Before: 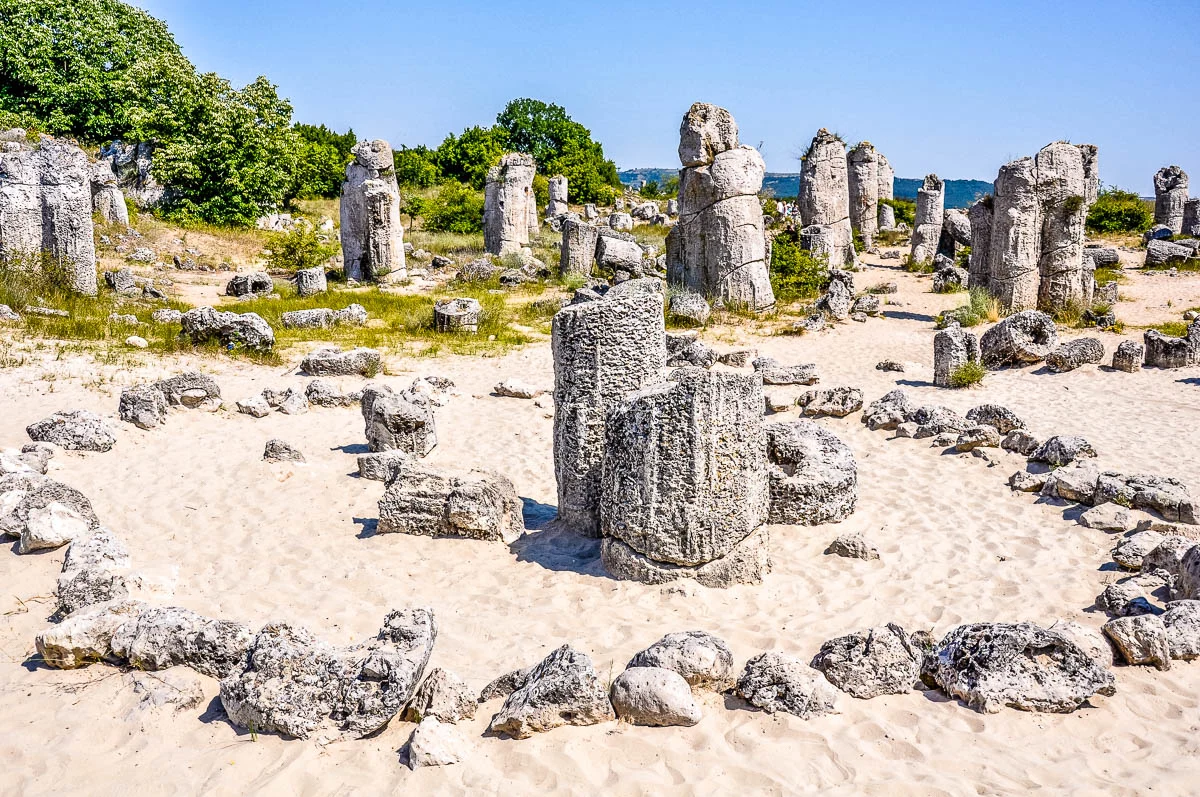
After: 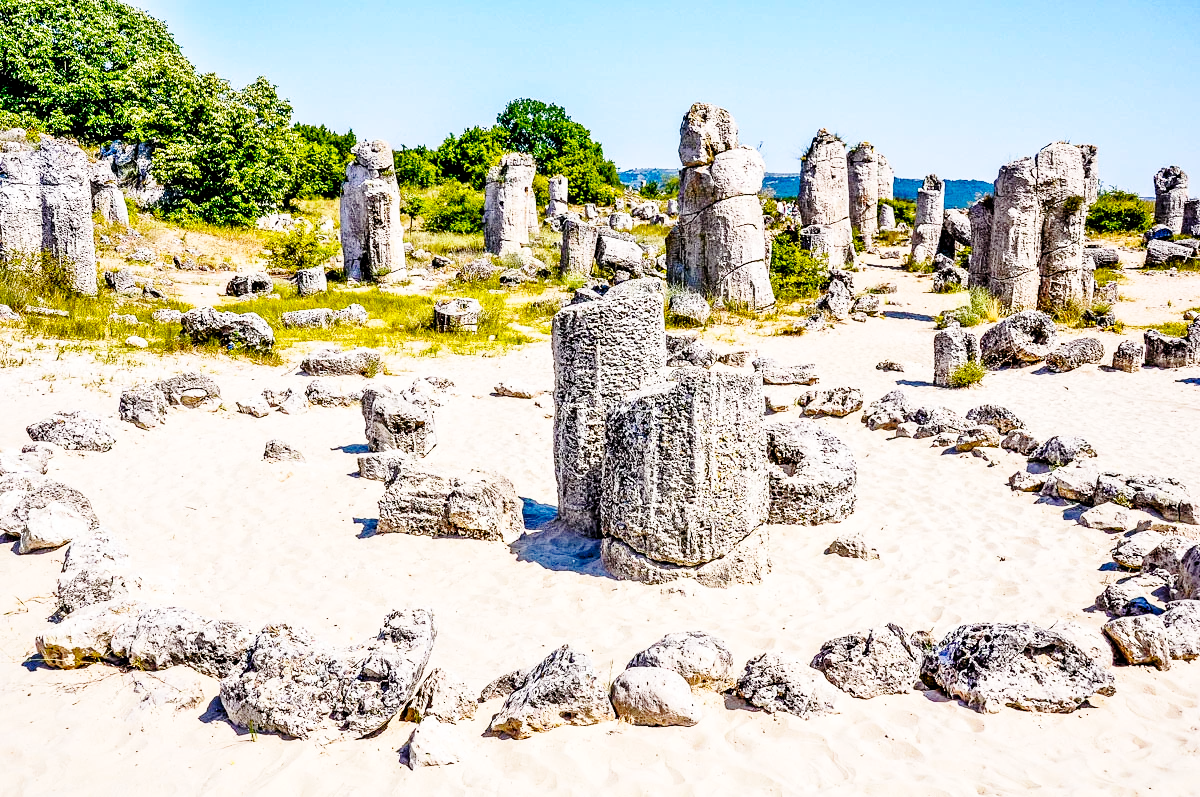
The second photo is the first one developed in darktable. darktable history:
base curve: curves: ch0 [(0, 0) (0.028, 0.03) (0.121, 0.232) (0.46, 0.748) (0.859, 0.968) (1, 1)], preserve colors none
color balance rgb: global offset › luminance -0.879%, linear chroma grading › global chroma 9.693%, perceptual saturation grading › global saturation 0.154%, global vibrance 20%
